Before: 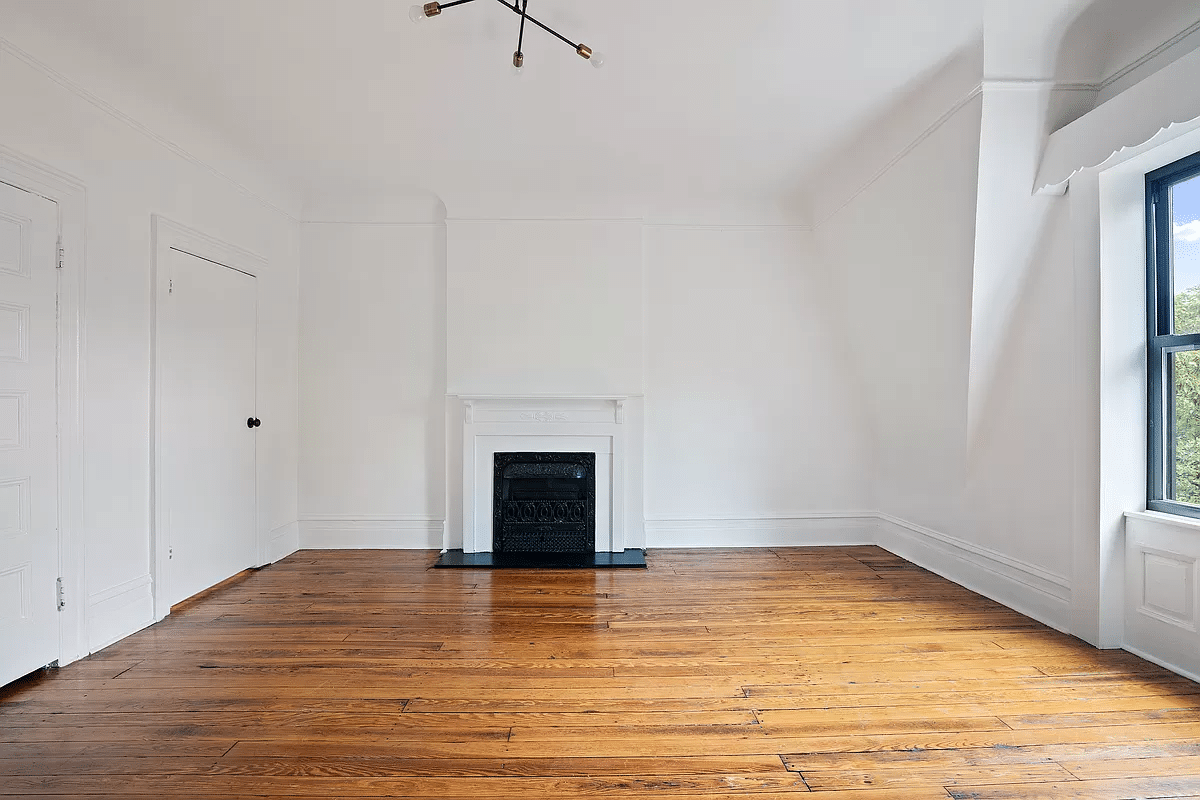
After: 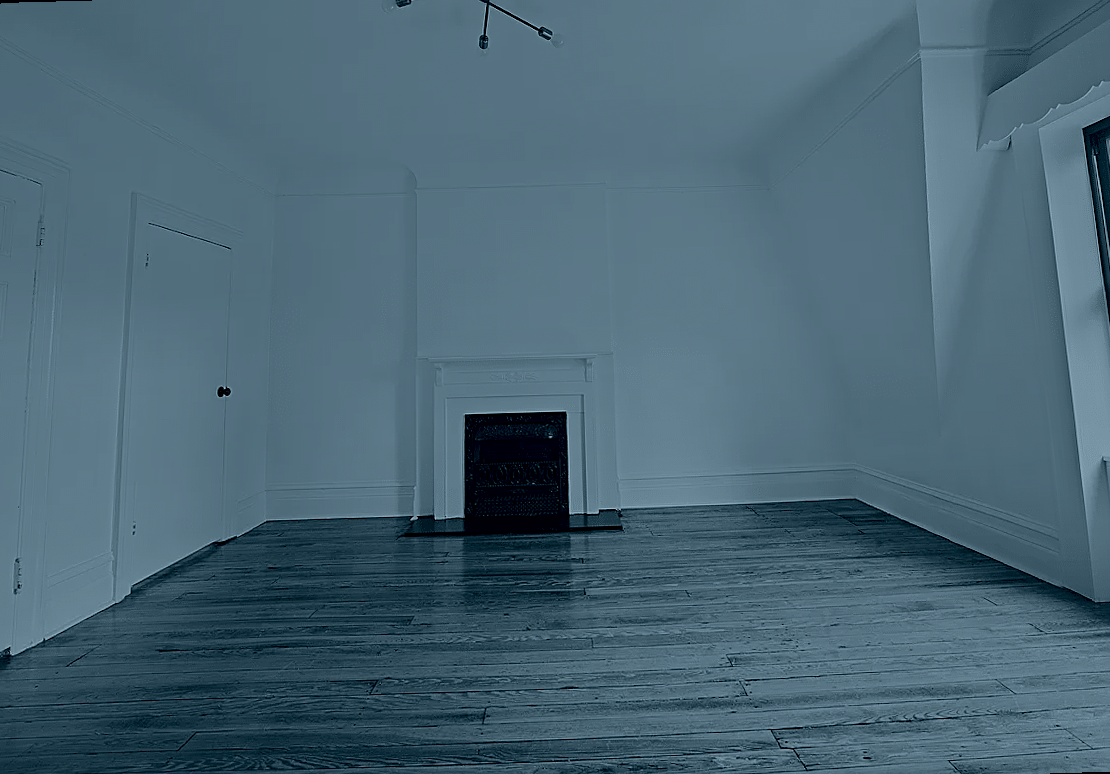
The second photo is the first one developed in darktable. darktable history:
sharpen: on, module defaults
color calibration: illuminant custom, x 0.432, y 0.395, temperature 3098 K
tone equalizer: -8 EV -0.417 EV, -7 EV -0.389 EV, -6 EV -0.333 EV, -5 EV -0.222 EV, -3 EV 0.222 EV, -2 EV 0.333 EV, -1 EV 0.389 EV, +0 EV 0.417 EV, edges refinement/feathering 500, mask exposure compensation -1.25 EV, preserve details no
colorize: hue 194.4°, saturation 29%, source mix 61.75%, lightness 3.98%, version 1
rotate and perspective: rotation -1.68°, lens shift (vertical) -0.146, crop left 0.049, crop right 0.912, crop top 0.032, crop bottom 0.96
